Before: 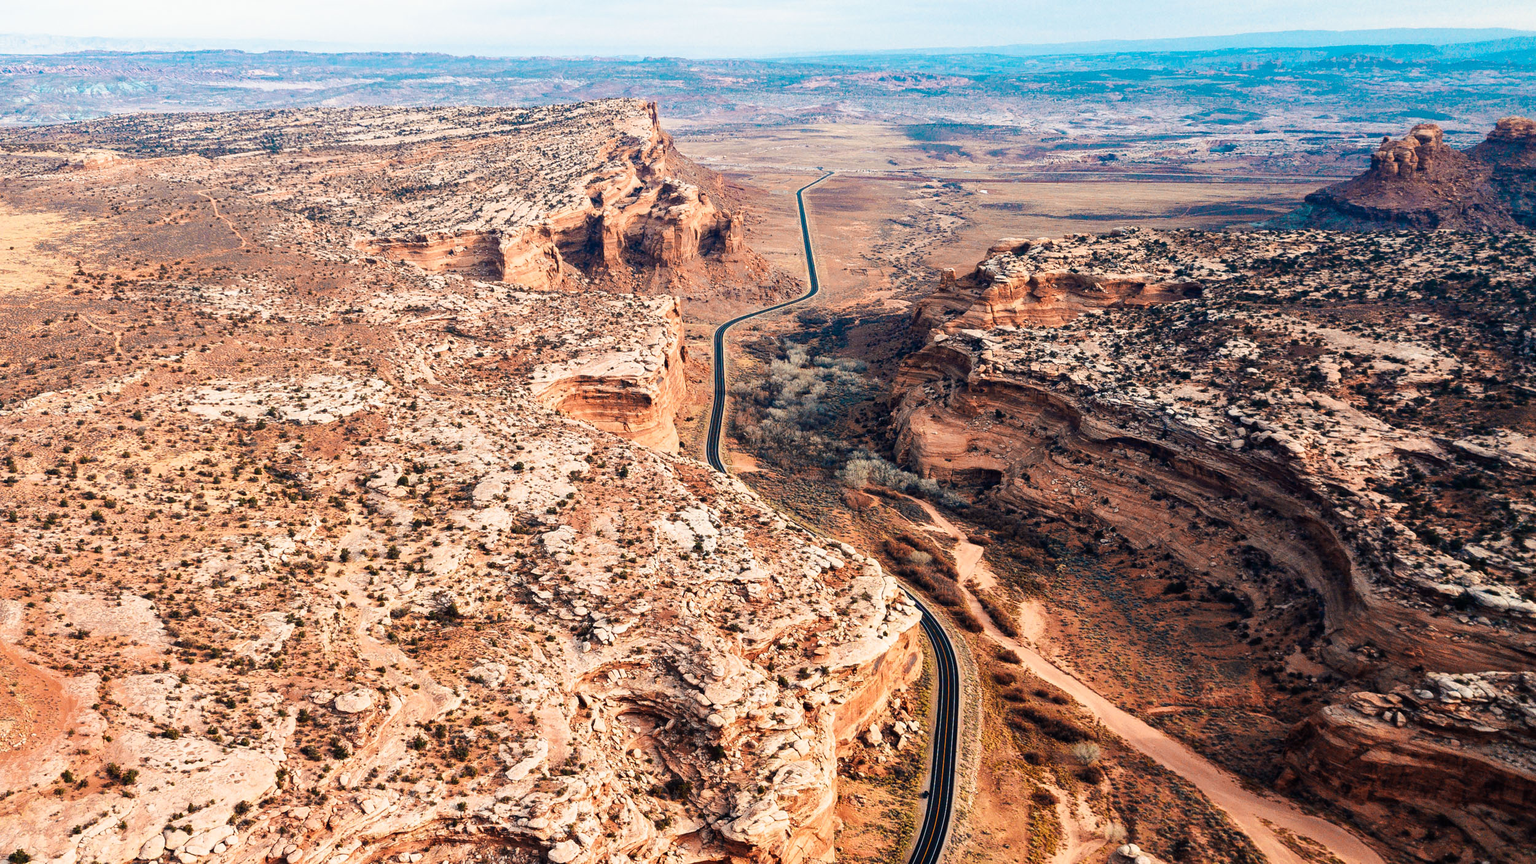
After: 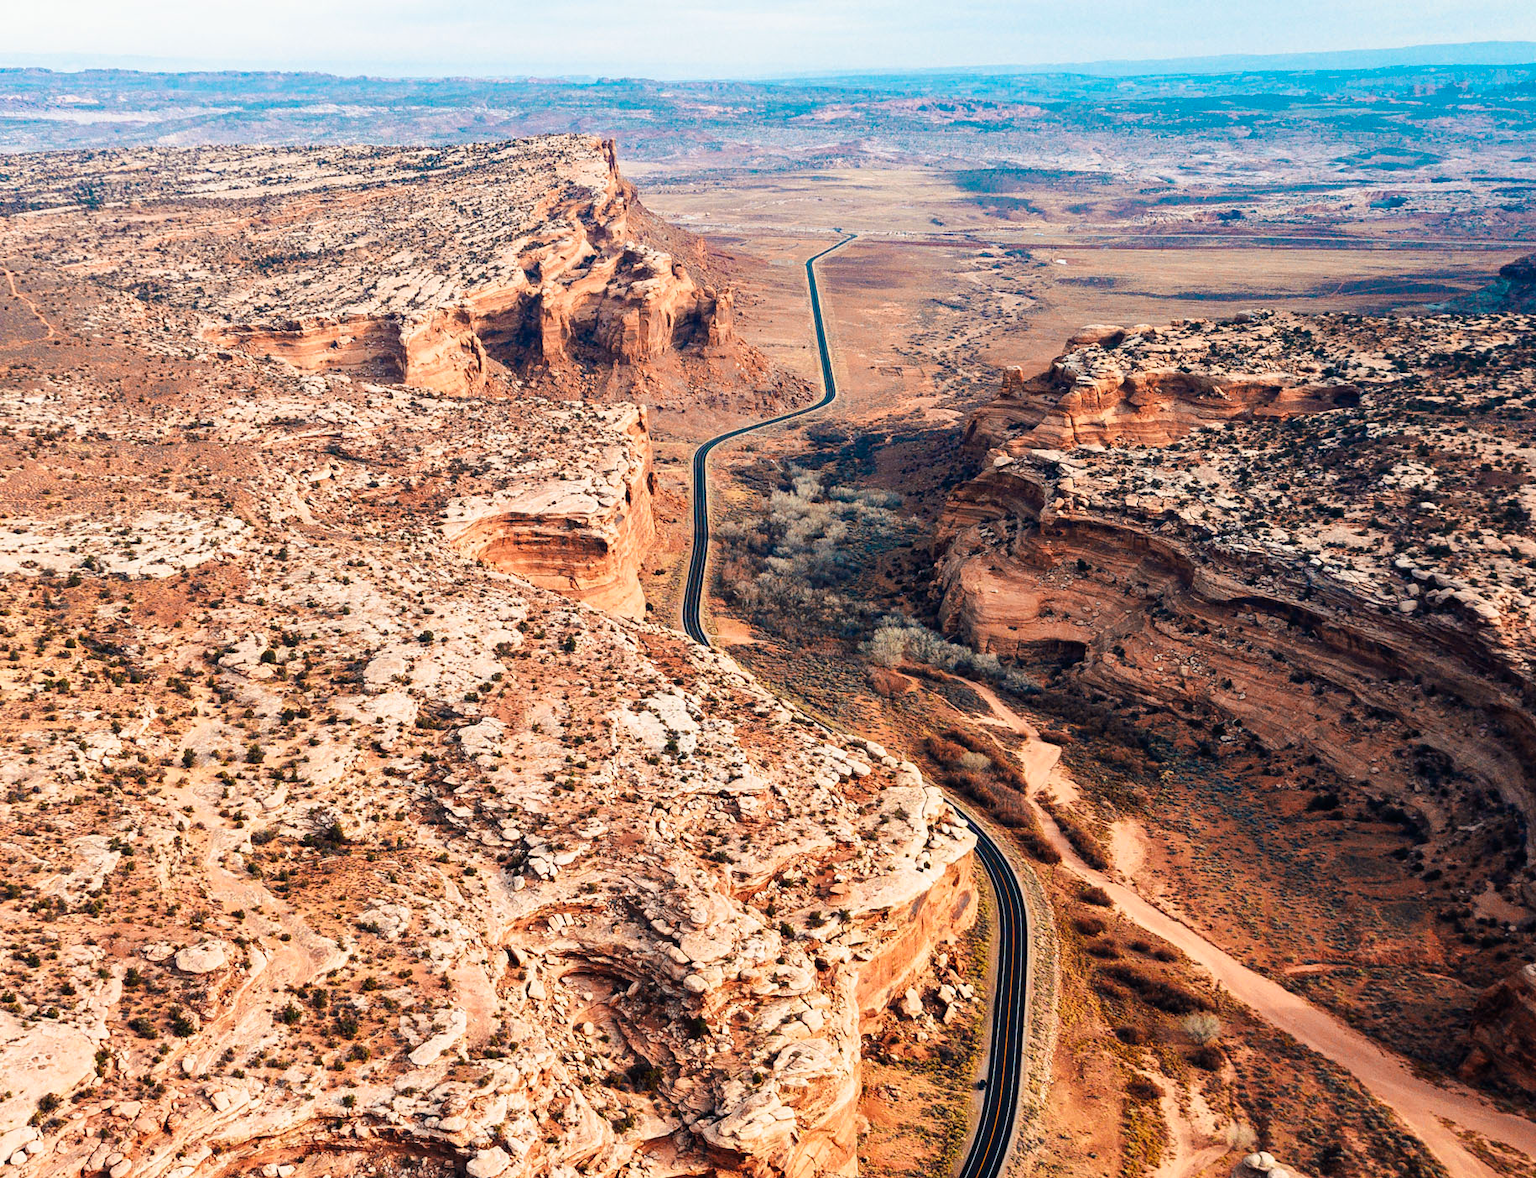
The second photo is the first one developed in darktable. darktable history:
crop: left 13.443%, right 13.31%
color contrast: green-magenta contrast 1.1, blue-yellow contrast 1.1, unbound 0
